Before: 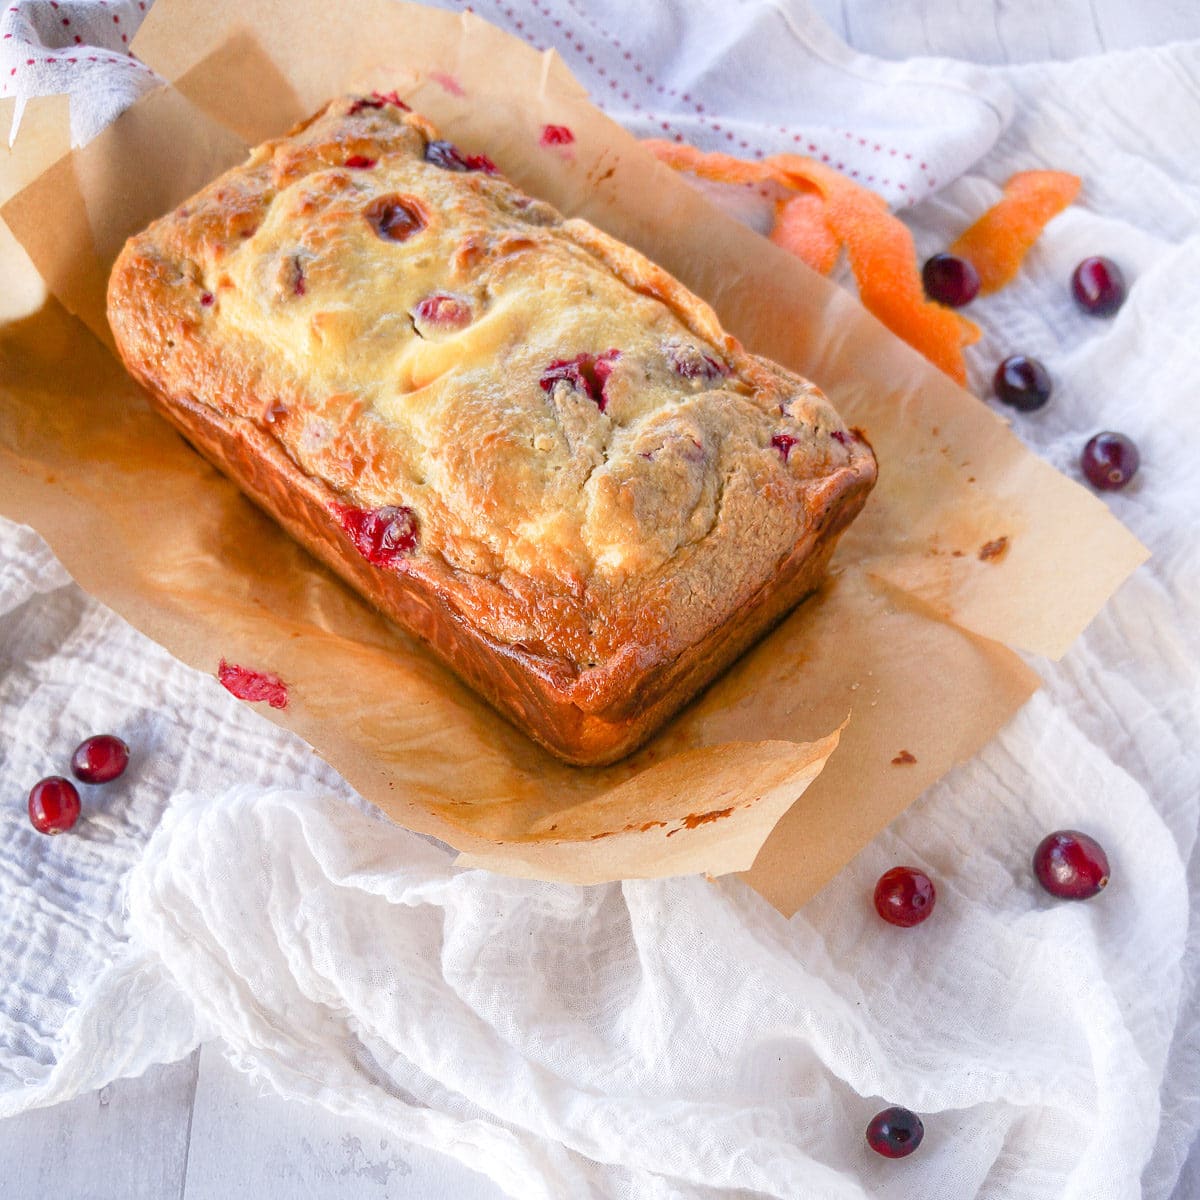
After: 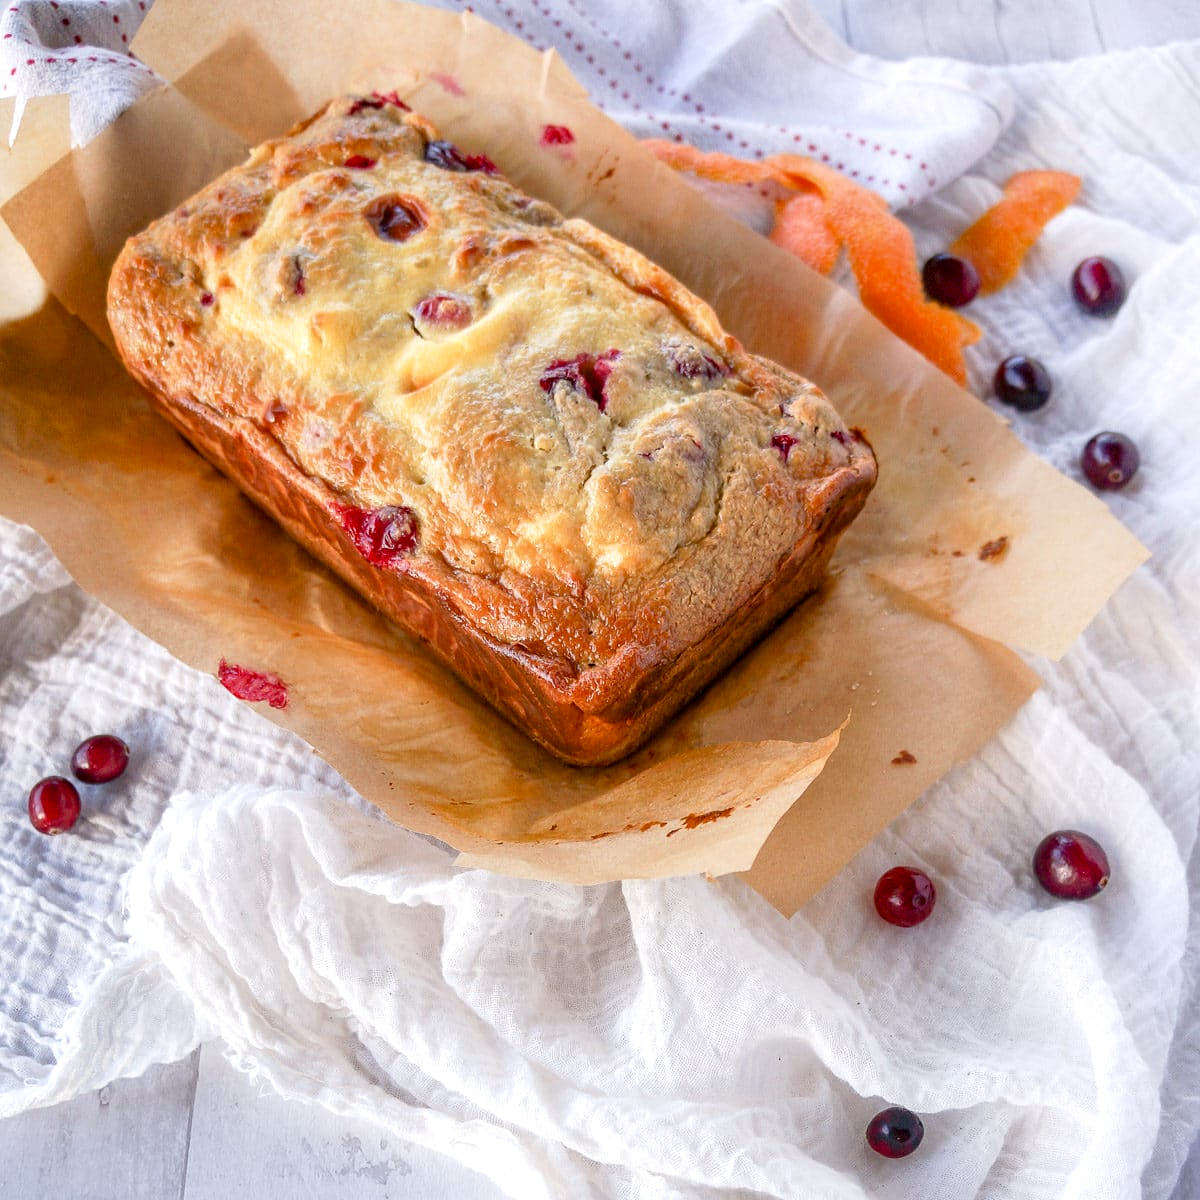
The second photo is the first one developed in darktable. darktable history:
local contrast: shadows 96%, midtone range 0.5
